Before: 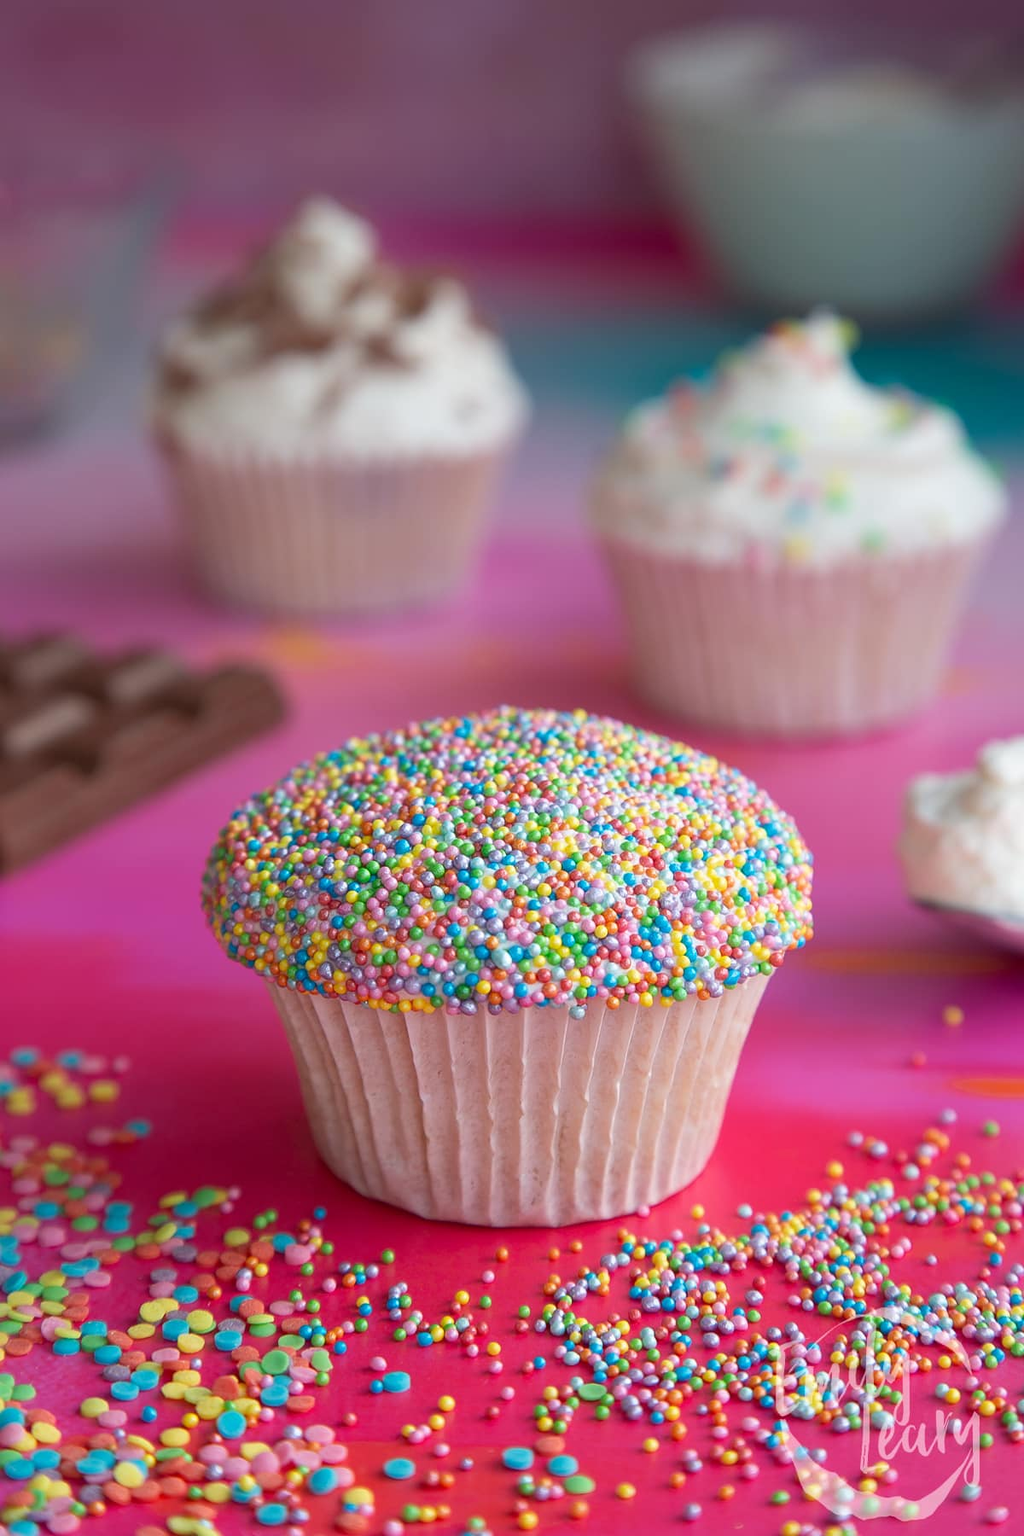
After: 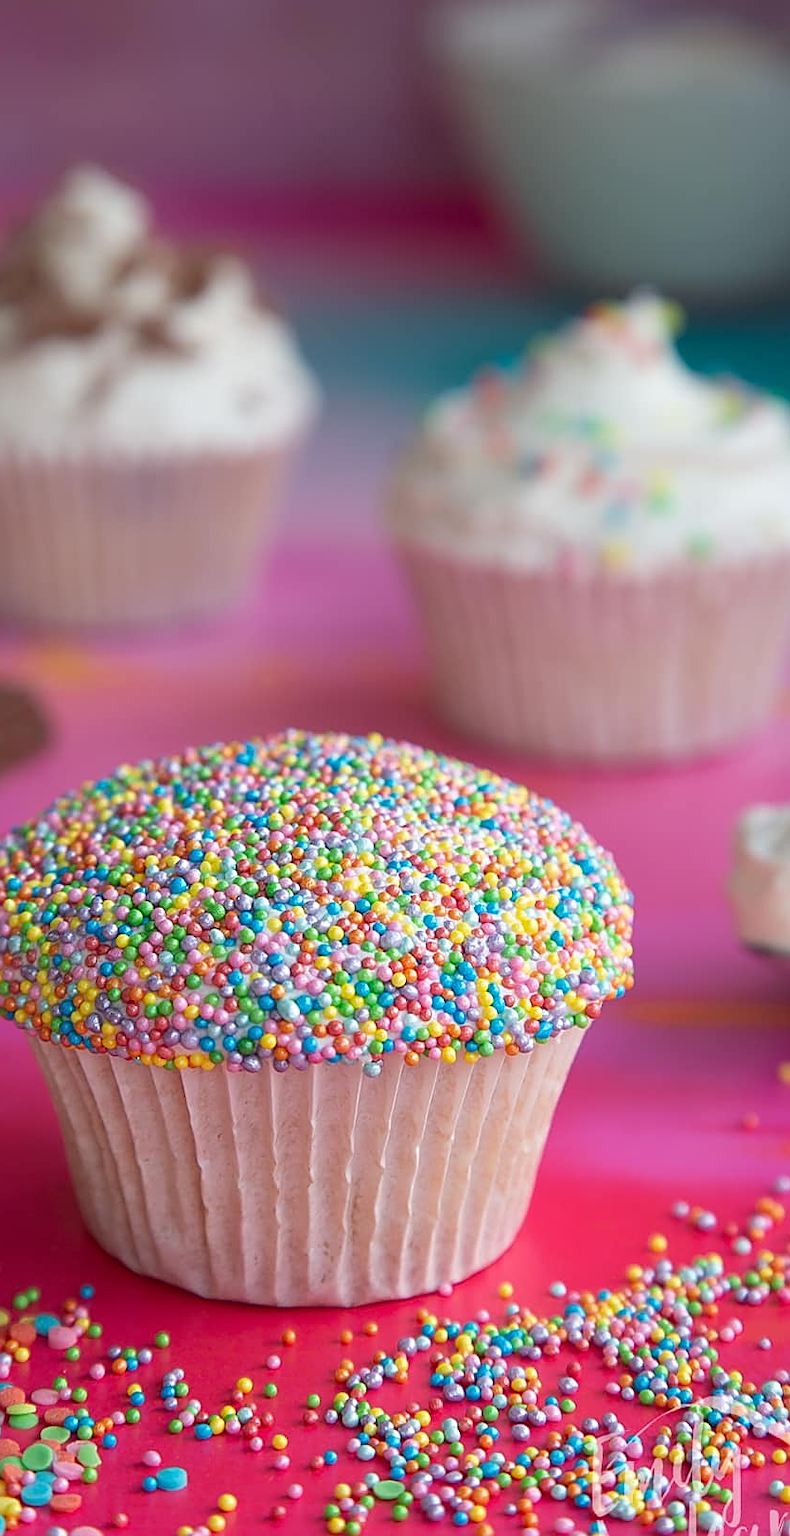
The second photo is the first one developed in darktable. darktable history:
sharpen: on, module defaults
crop and rotate: left 23.665%, top 3.131%, right 6.615%, bottom 6.621%
